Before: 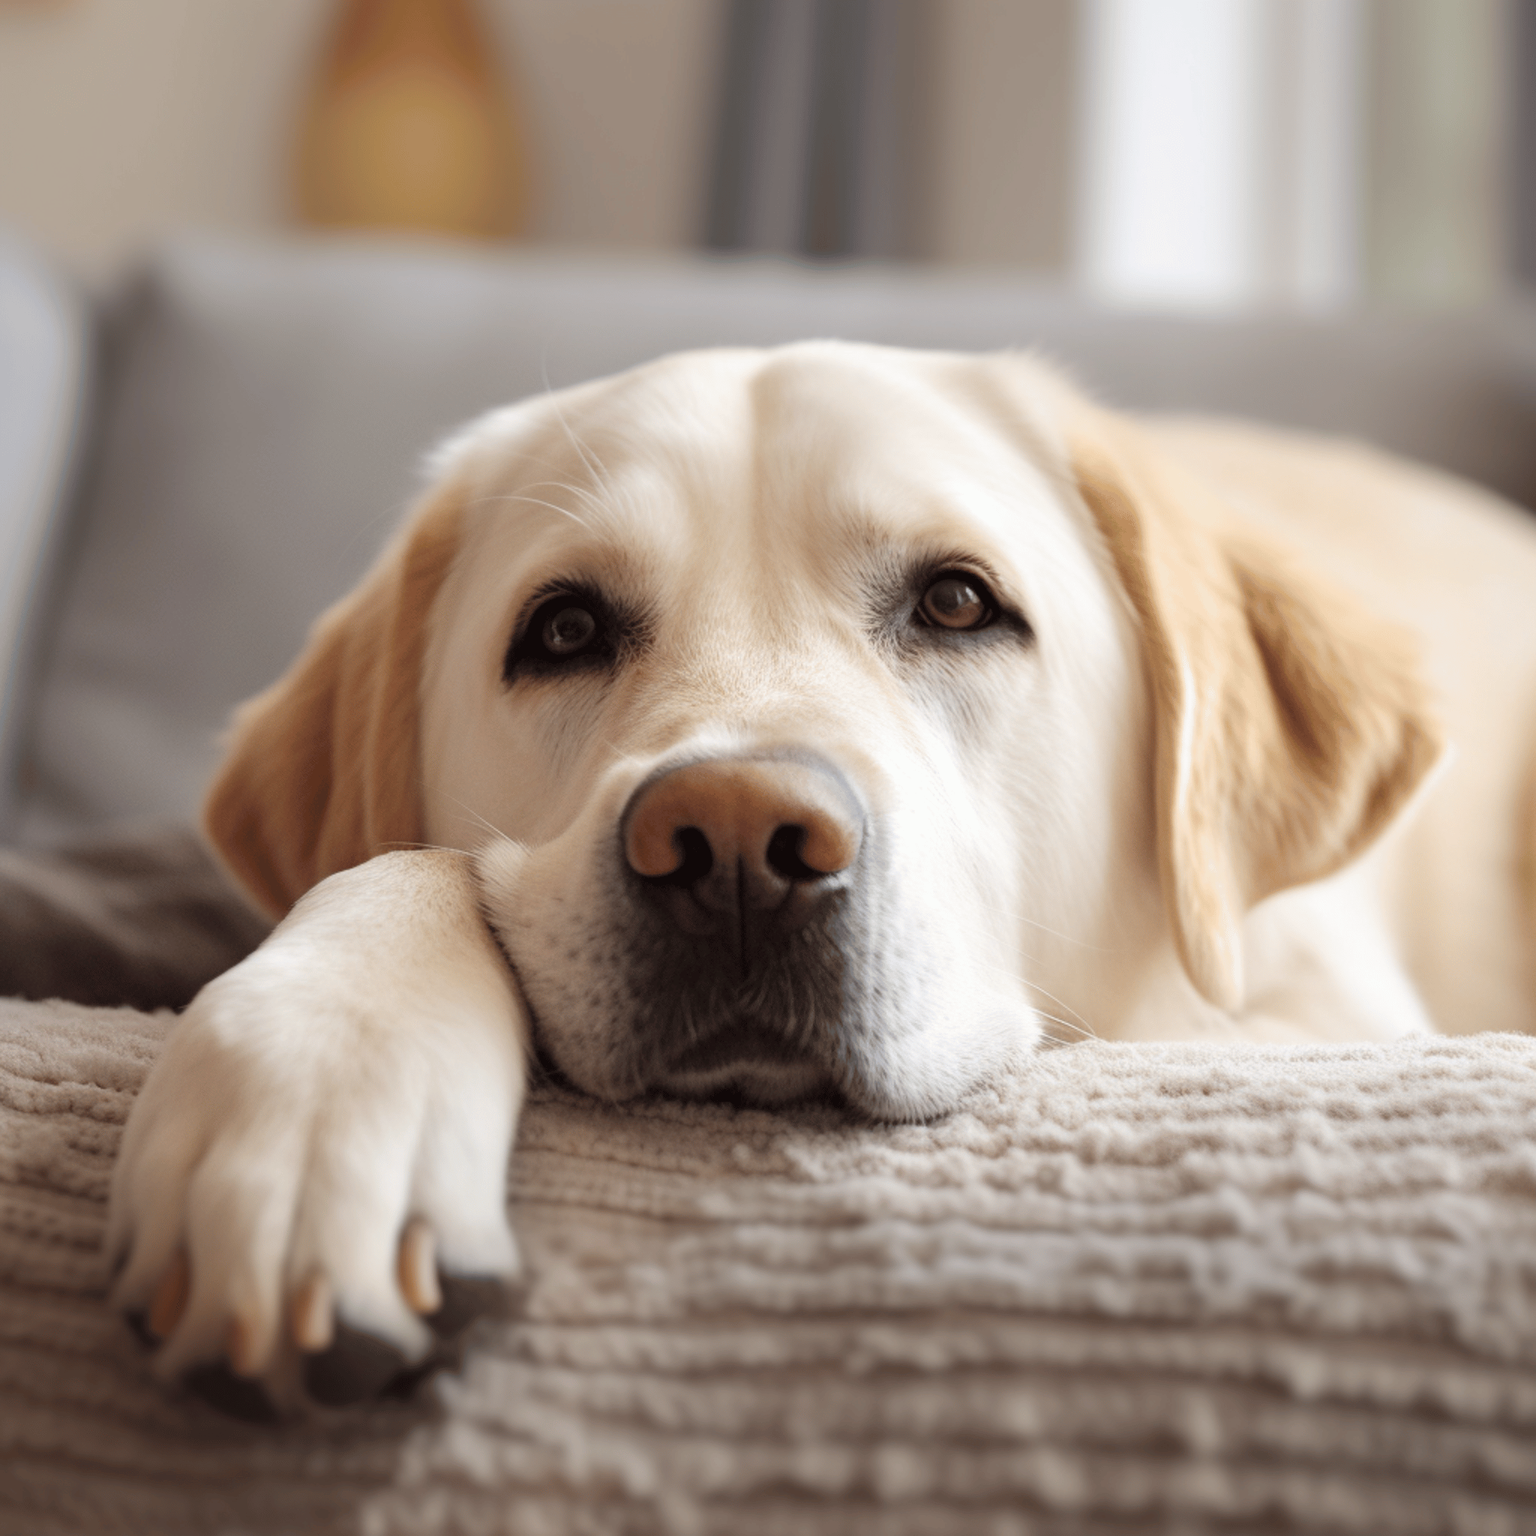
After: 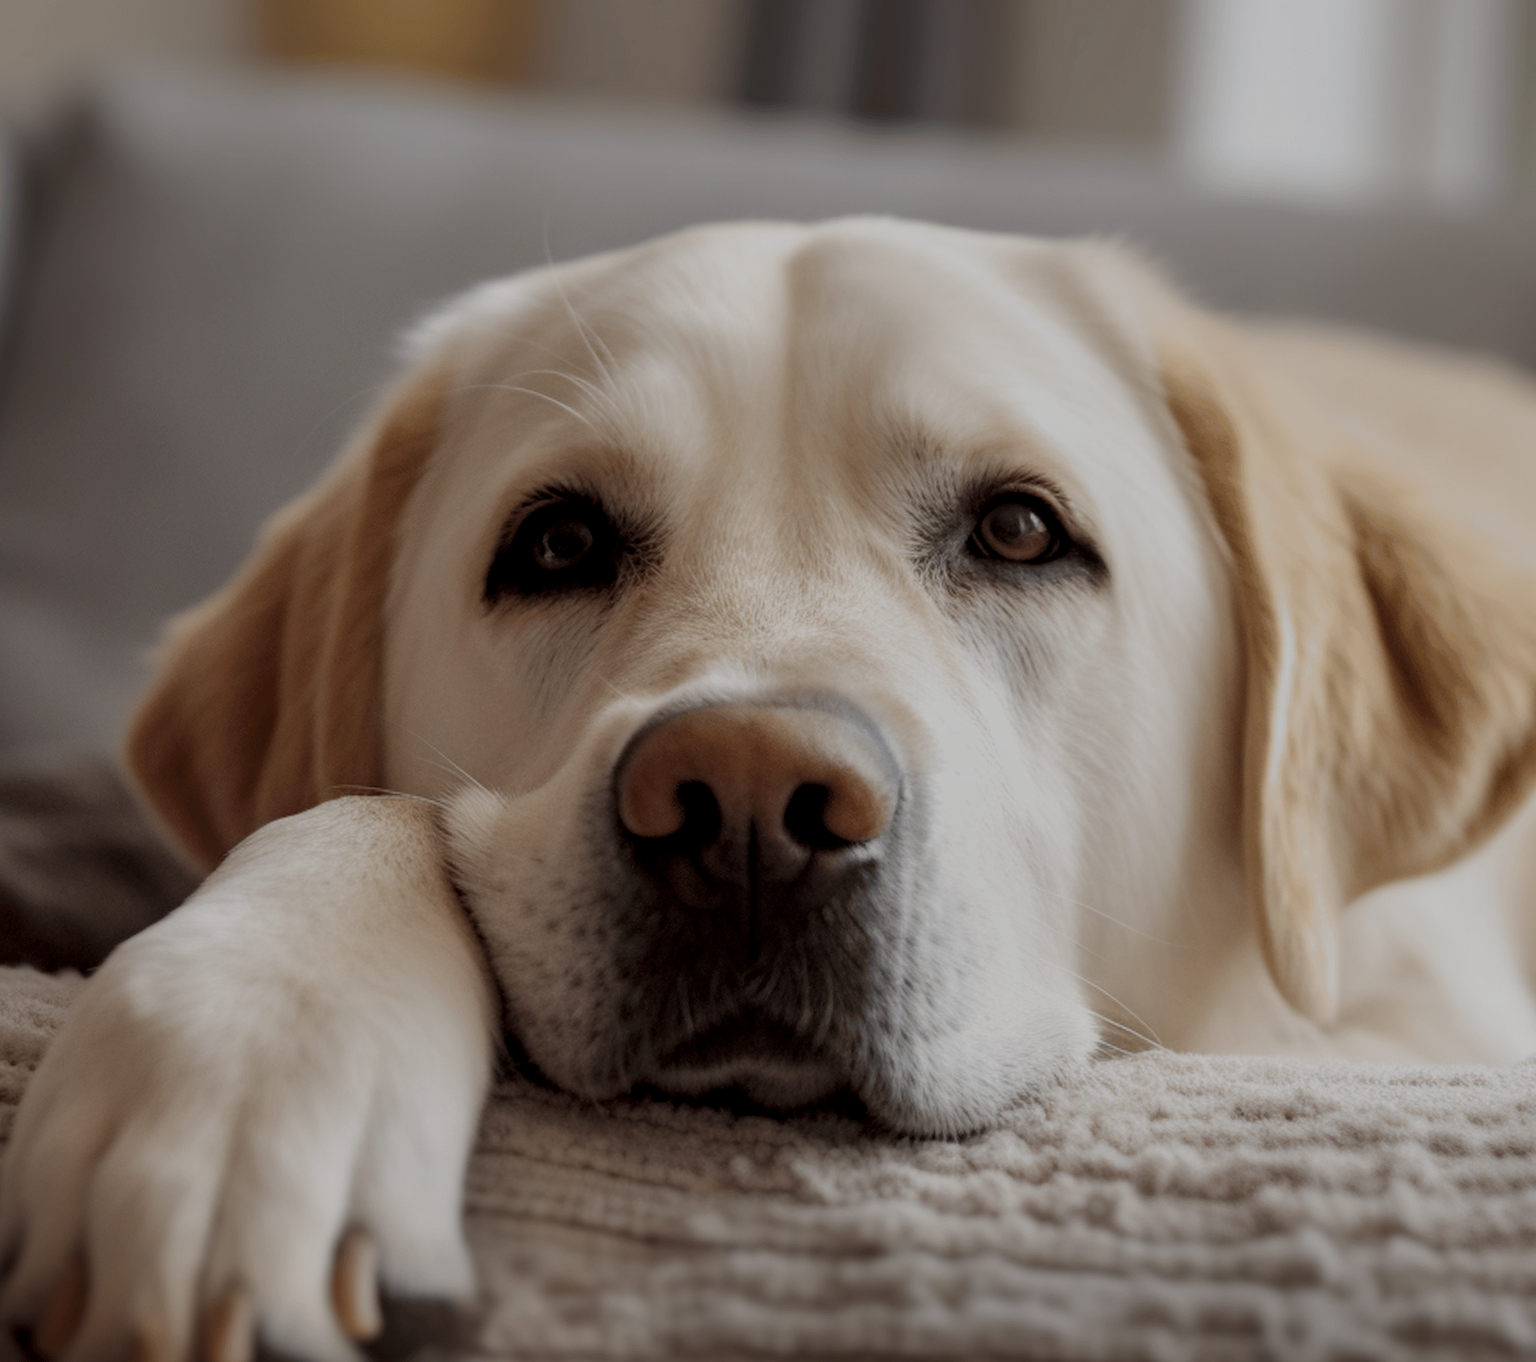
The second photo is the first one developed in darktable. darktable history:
exposure: exposure -1 EV, compensate highlight preservation false
local contrast: detail 130%
crop: left 7.856%, top 11.836%, right 10.12%, bottom 15.387%
white balance: red 1, blue 1
rotate and perspective: rotation 2.27°, automatic cropping off
